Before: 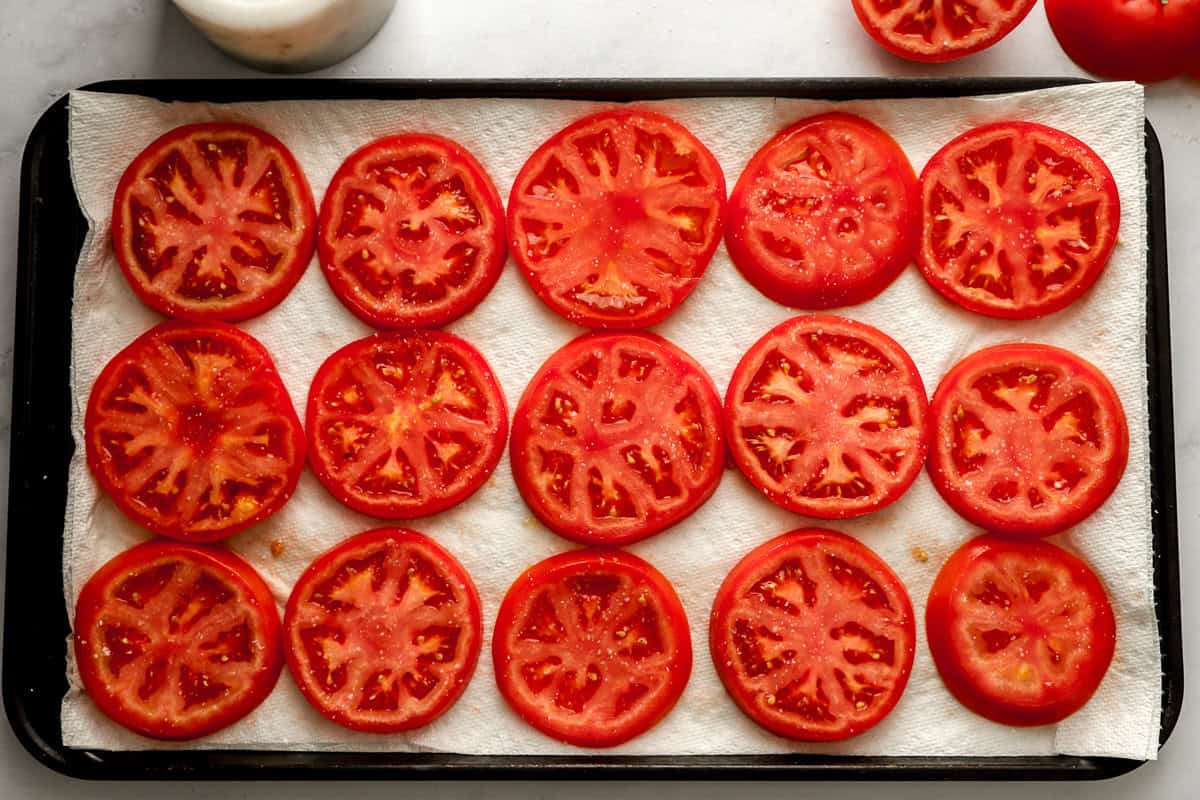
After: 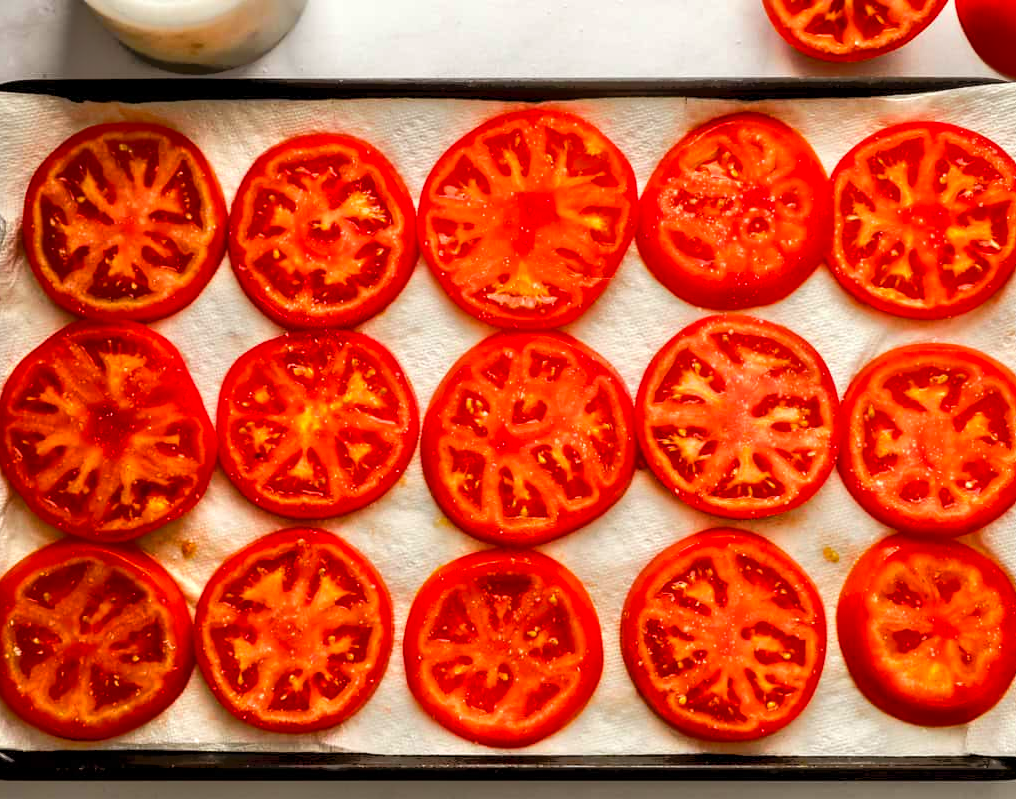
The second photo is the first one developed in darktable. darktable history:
crop: left 7.466%, right 7.827%
exposure: exposure 0.507 EV, compensate highlight preservation false
color balance rgb: power › luminance -3.665%, power › chroma 0.568%, power › hue 39.63°, perceptual saturation grading › global saturation 25.156%, global vibrance 11.1%
tone equalizer: -7 EV -0.604 EV, -6 EV 0.965 EV, -5 EV -0.482 EV, -4 EV 0.441 EV, -3 EV 0.42 EV, -2 EV 0.176 EV, -1 EV -0.134 EV, +0 EV -0.405 EV
